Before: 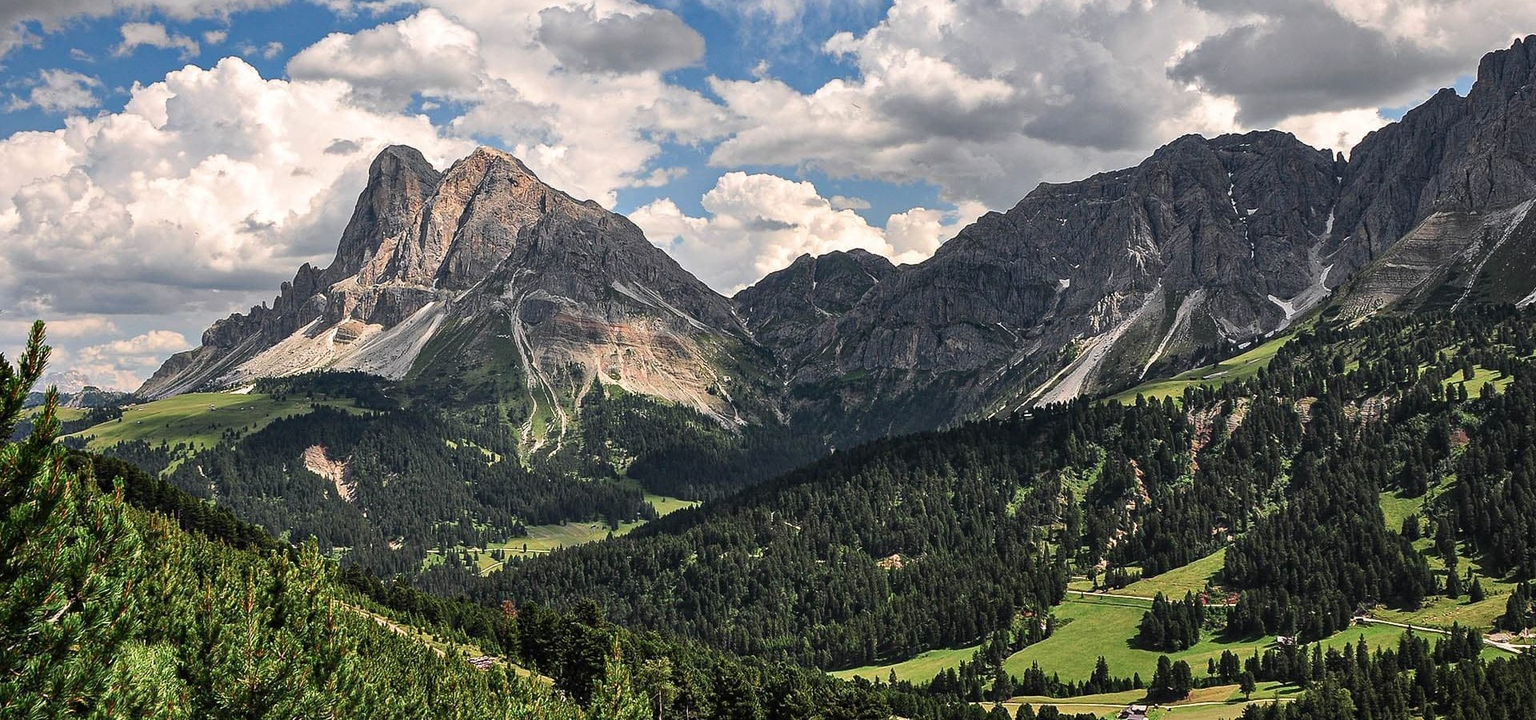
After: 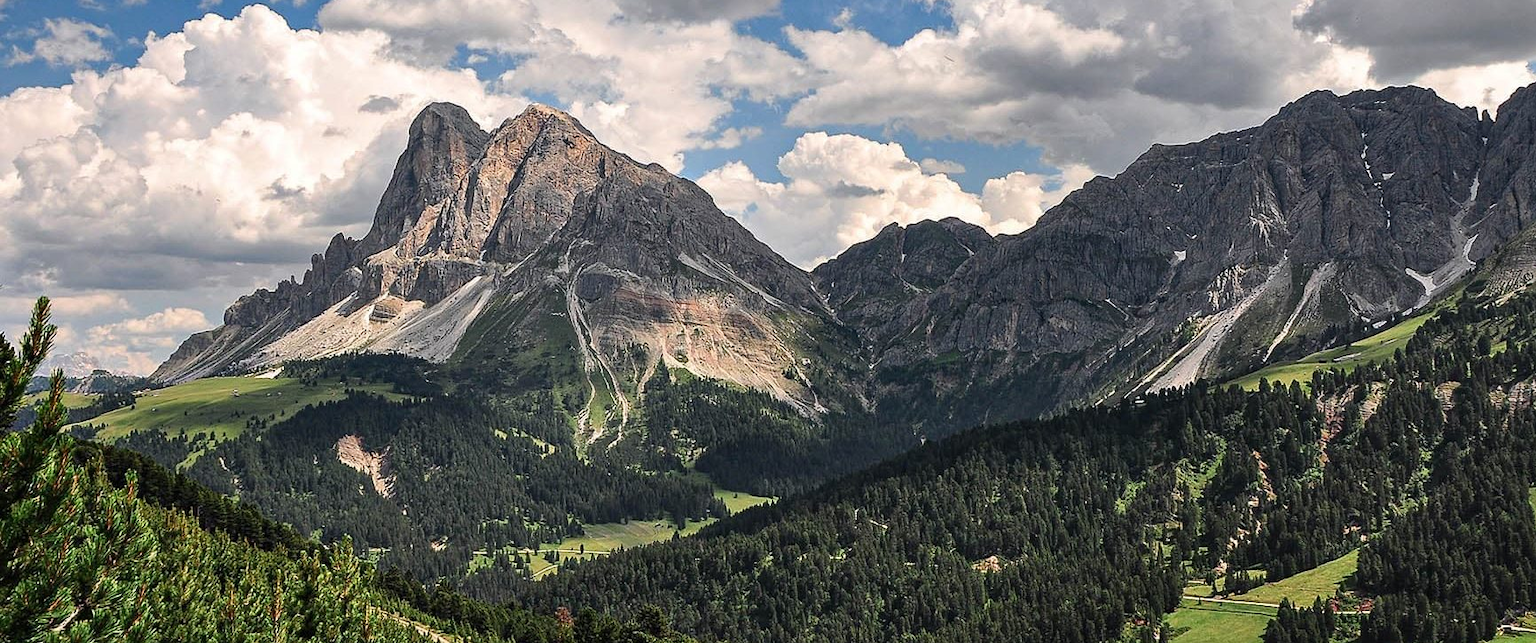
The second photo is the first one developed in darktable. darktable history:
crop: top 7.407%, right 9.776%, bottom 11.917%
